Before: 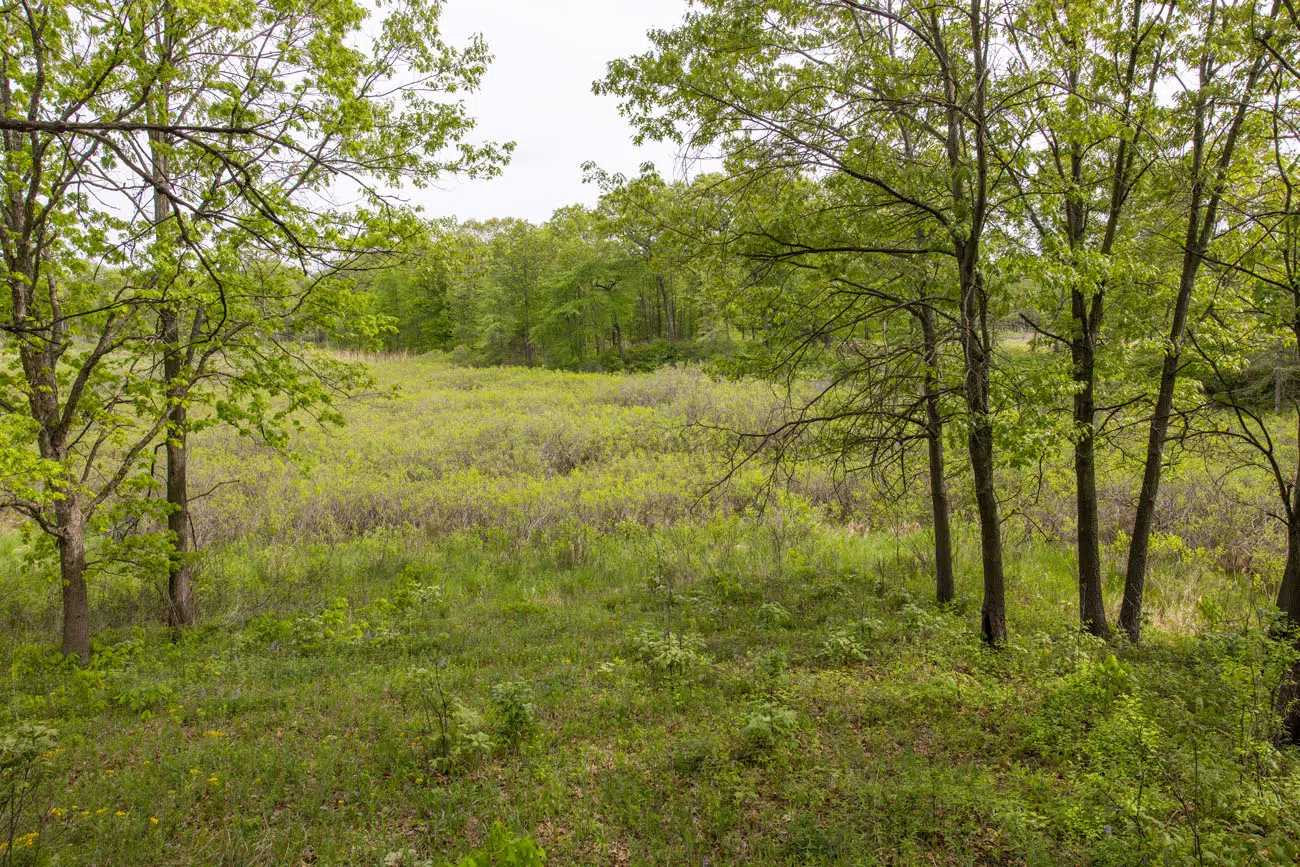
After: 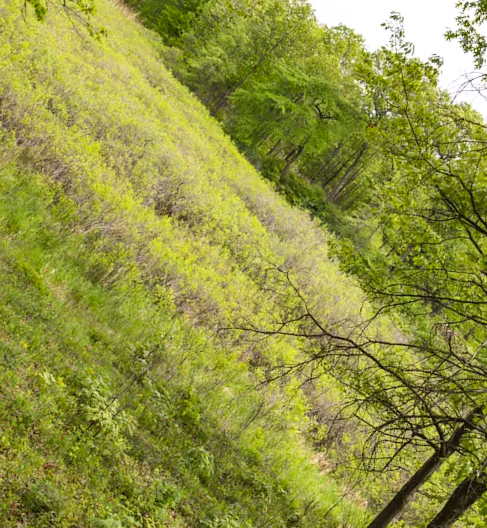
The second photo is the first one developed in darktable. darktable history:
crop and rotate: angle -46.18°, top 16.7%, right 0.977%, bottom 11.731%
shadows and highlights: white point adjustment 1.02, soften with gaussian
tone curve: curves: ch0 [(0, 0) (0.003, 0.047) (0.011, 0.051) (0.025, 0.051) (0.044, 0.057) (0.069, 0.068) (0.1, 0.076) (0.136, 0.108) (0.177, 0.166) (0.224, 0.229) (0.277, 0.299) (0.335, 0.364) (0.399, 0.46) (0.468, 0.553) (0.543, 0.639) (0.623, 0.724) (0.709, 0.808) (0.801, 0.886) (0.898, 0.954) (1, 1)], color space Lab, linked channels, preserve colors none
